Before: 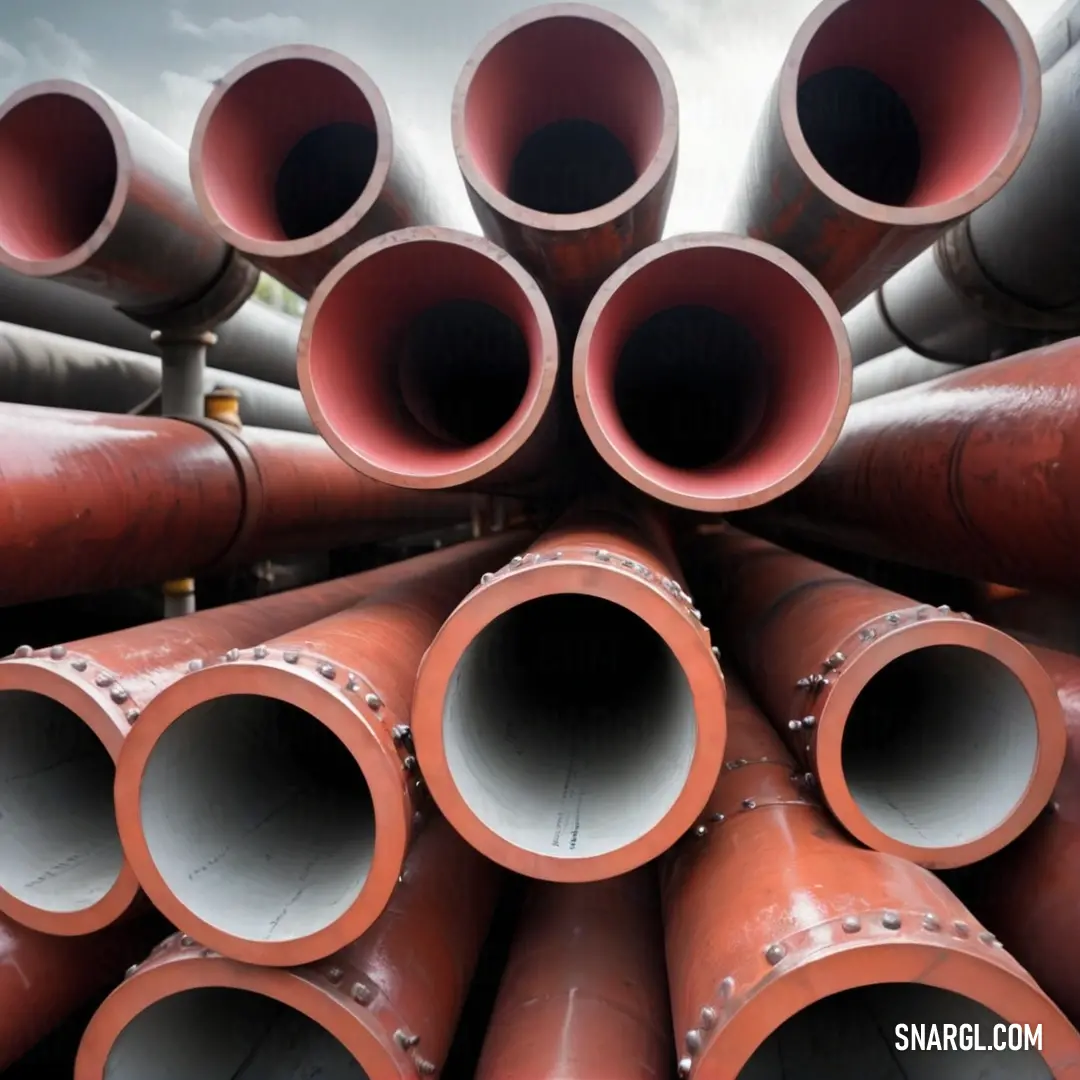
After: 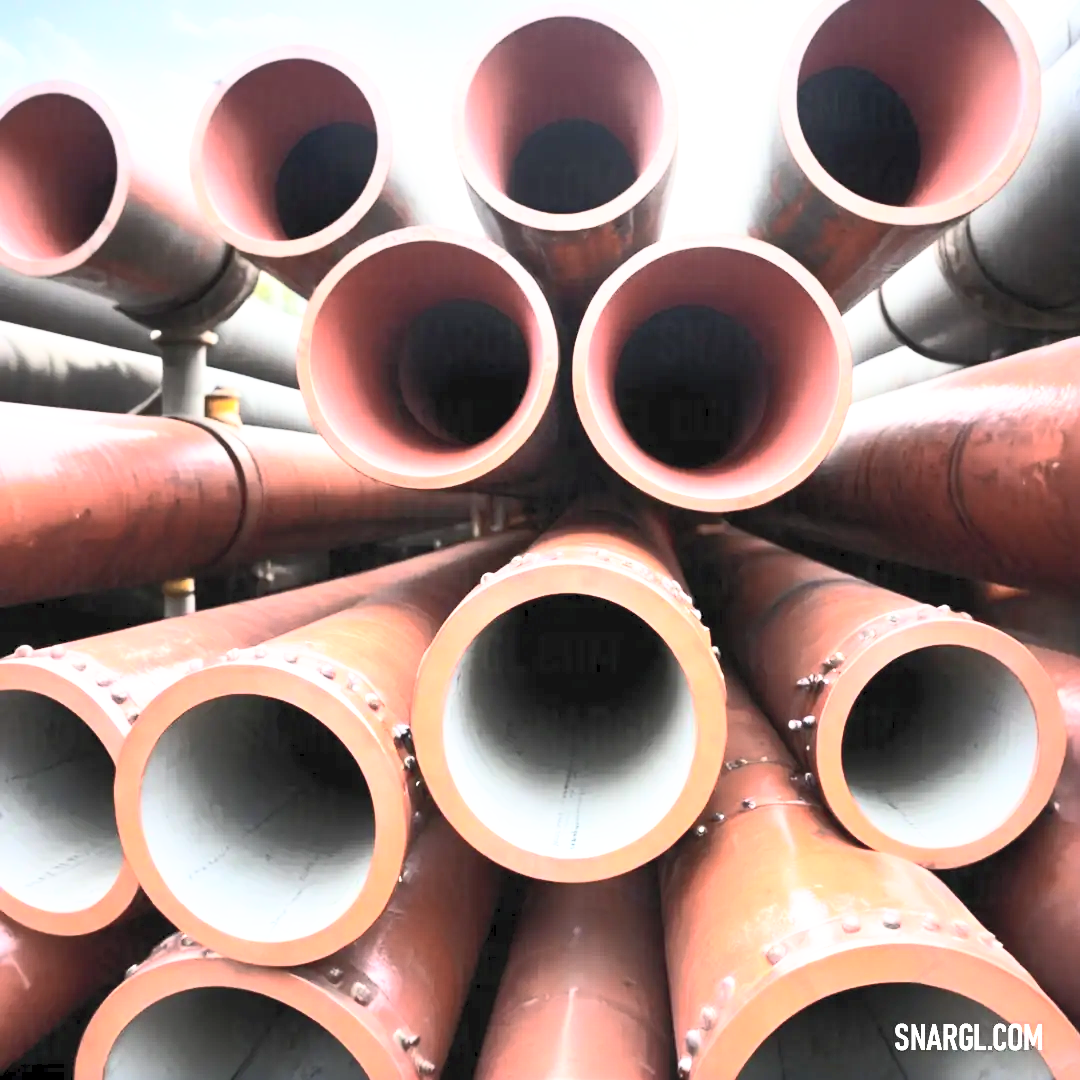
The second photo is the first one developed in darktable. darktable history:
contrast brightness saturation: contrast 0.432, brightness 0.563, saturation -0.197
shadows and highlights: on, module defaults
base curve: curves: ch0 [(0, 0) (0.495, 0.917) (1, 1)], exposure shift 0.584, preserve colors none
tone curve: curves: ch0 [(0, 0) (0.003, 0.003) (0.011, 0.012) (0.025, 0.023) (0.044, 0.04) (0.069, 0.056) (0.1, 0.082) (0.136, 0.107) (0.177, 0.144) (0.224, 0.186) (0.277, 0.237) (0.335, 0.297) (0.399, 0.37) (0.468, 0.465) (0.543, 0.567) (0.623, 0.68) (0.709, 0.782) (0.801, 0.86) (0.898, 0.924) (1, 1)], color space Lab, independent channels
